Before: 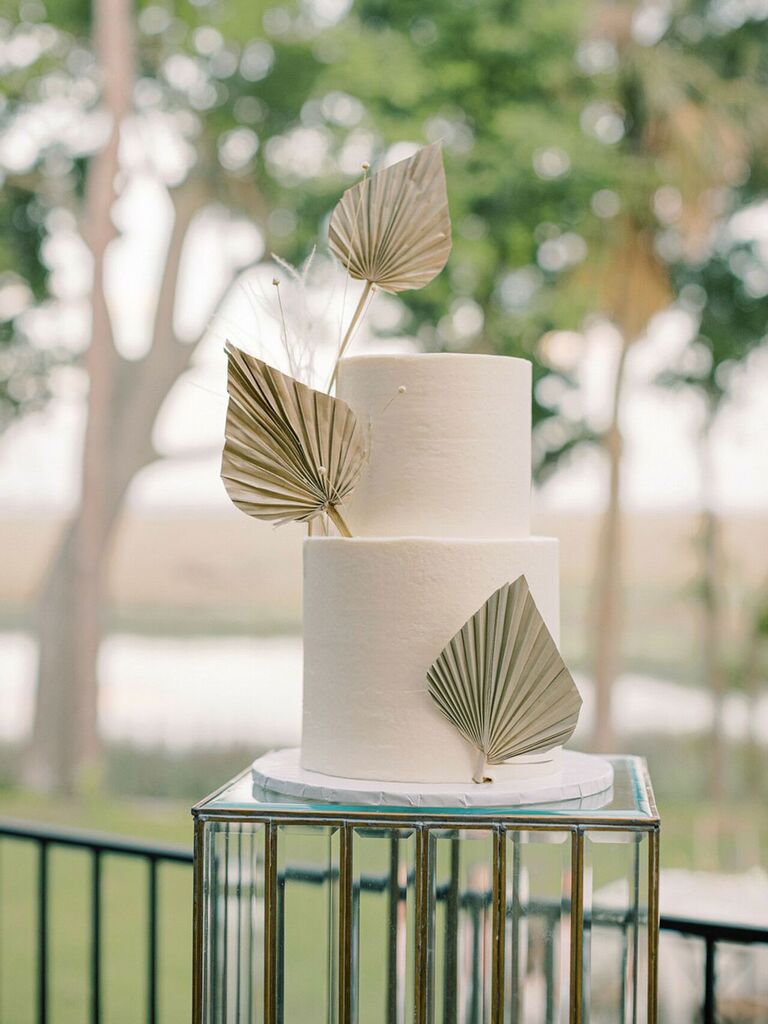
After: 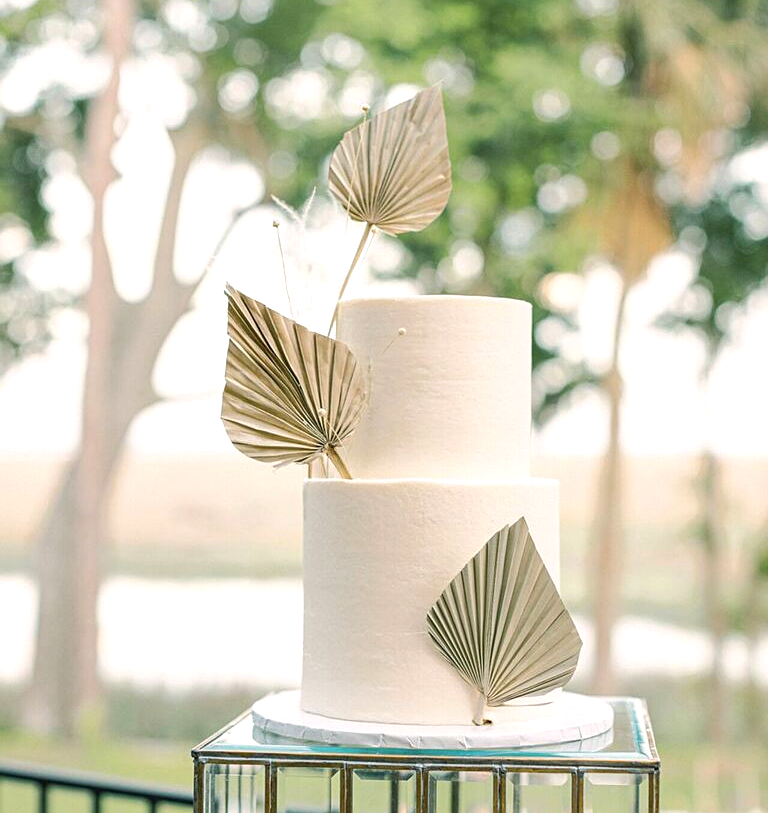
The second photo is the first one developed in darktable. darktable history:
sharpen: amount 0.2
crop and rotate: top 5.667%, bottom 14.937%
exposure: exposure 0.515 EV, compensate highlight preservation false
